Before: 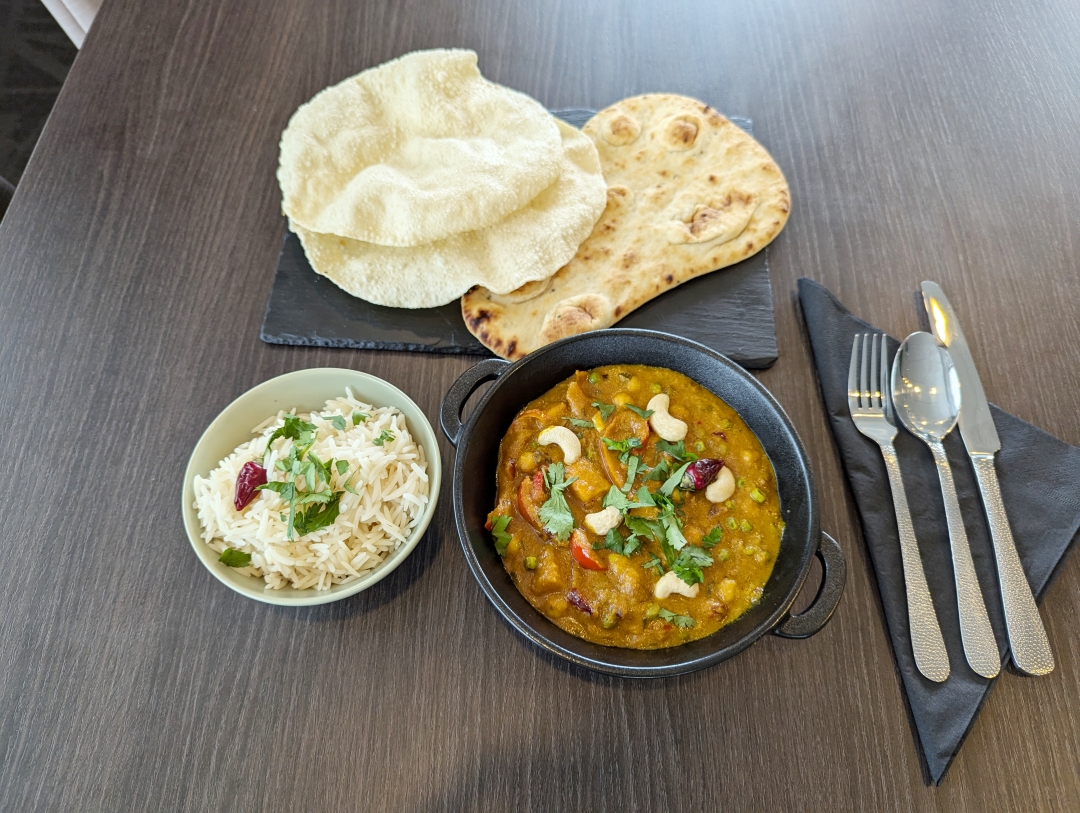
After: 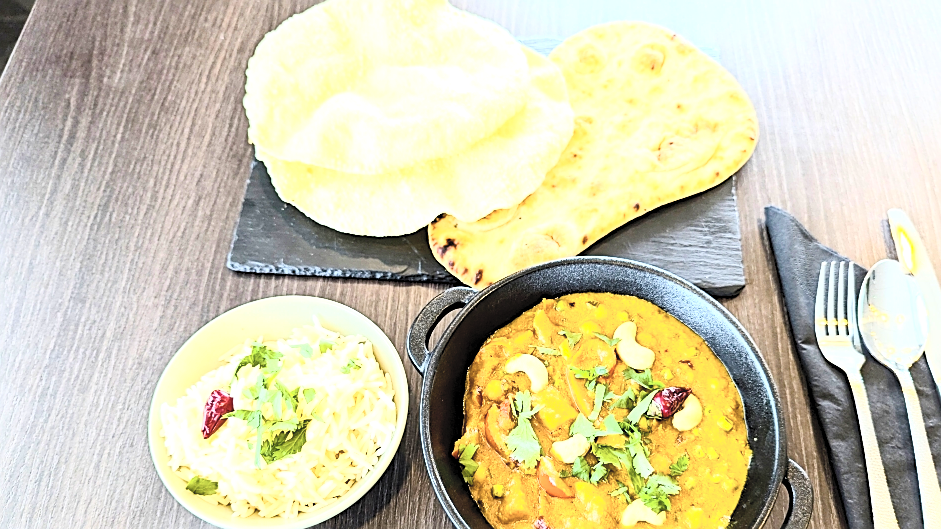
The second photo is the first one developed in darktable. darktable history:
tone equalizer: -8 EV -1.09 EV, -7 EV -0.982 EV, -6 EV -0.889 EV, -5 EV -0.586 EV, -3 EV 0.606 EV, -2 EV 0.859 EV, -1 EV 1.01 EV, +0 EV 1.08 EV
crop: left 3.126%, top 8.93%, right 9.669%, bottom 25.885%
contrast brightness saturation: contrast 0.425, brightness 0.552, saturation -0.205
sharpen: on, module defaults
color balance rgb: highlights gain › luminance 14.728%, linear chroma grading › global chroma 15.632%, perceptual saturation grading › global saturation 25.85%, perceptual saturation grading › highlights -27.757%, perceptual saturation grading › shadows 34.484%, global vibrance 19.053%
